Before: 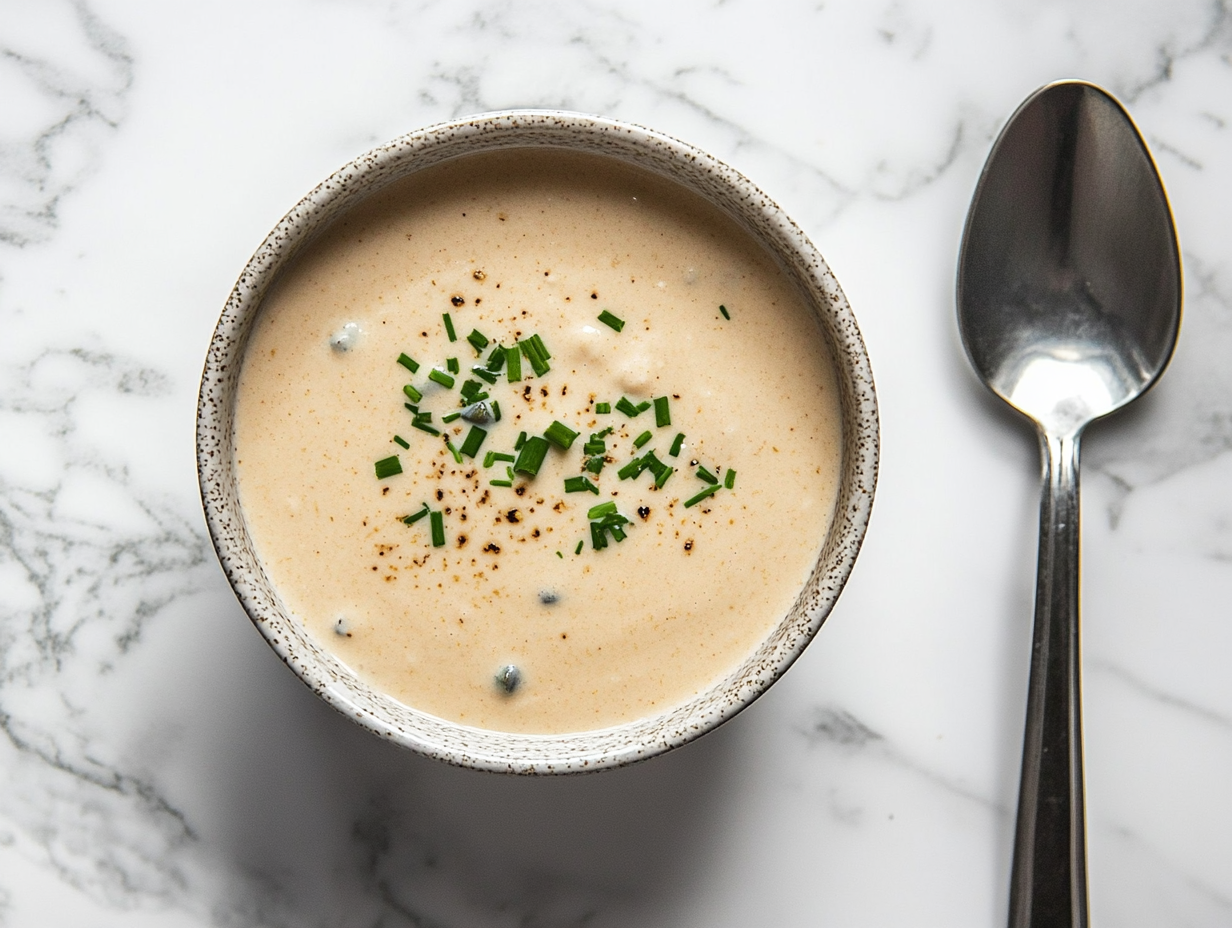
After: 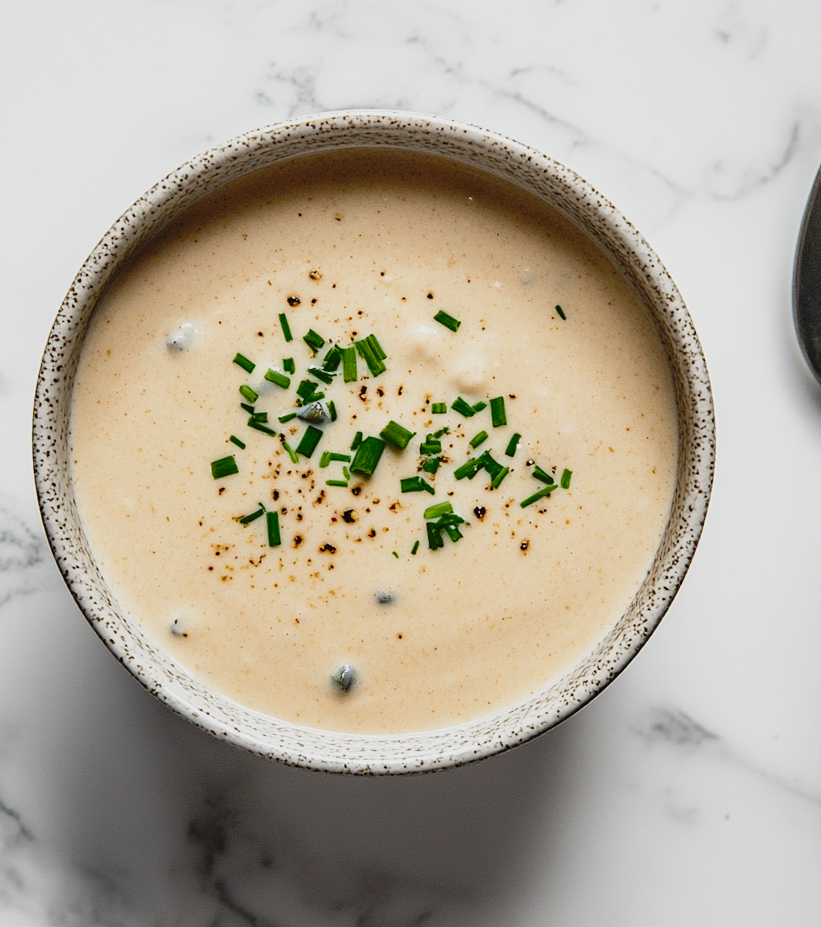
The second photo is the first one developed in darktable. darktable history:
tone curve: curves: ch0 [(0, 0.009) (0.105, 0.054) (0.195, 0.132) (0.289, 0.278) (0.384, 0.391) (0.513, 0.53) (0.66, 0.667) (0.895, 0.863) (1, 0.919)]; ch1 [(0, 0) (0.161, 0.092) (0.35, 0.33) (0.403, 0.395) (0.456, 0.469) (0.502, 0.499) (0.519, 0.514) (0.576, 0.584) (0.642, 0.658) (0.701, 0.742) (1, 0.942)]; ch2 [(0, 0) (0.371, 0.362) (0.437, 0.437) (0.501, 0.5) (0.53, 0.528) (0.569, 0.564) (0.619, 0.58) (0.883, 0.752) (1, 0.929)], preserve colors none
crop and rotate: left 13.343%, right 19.986%
